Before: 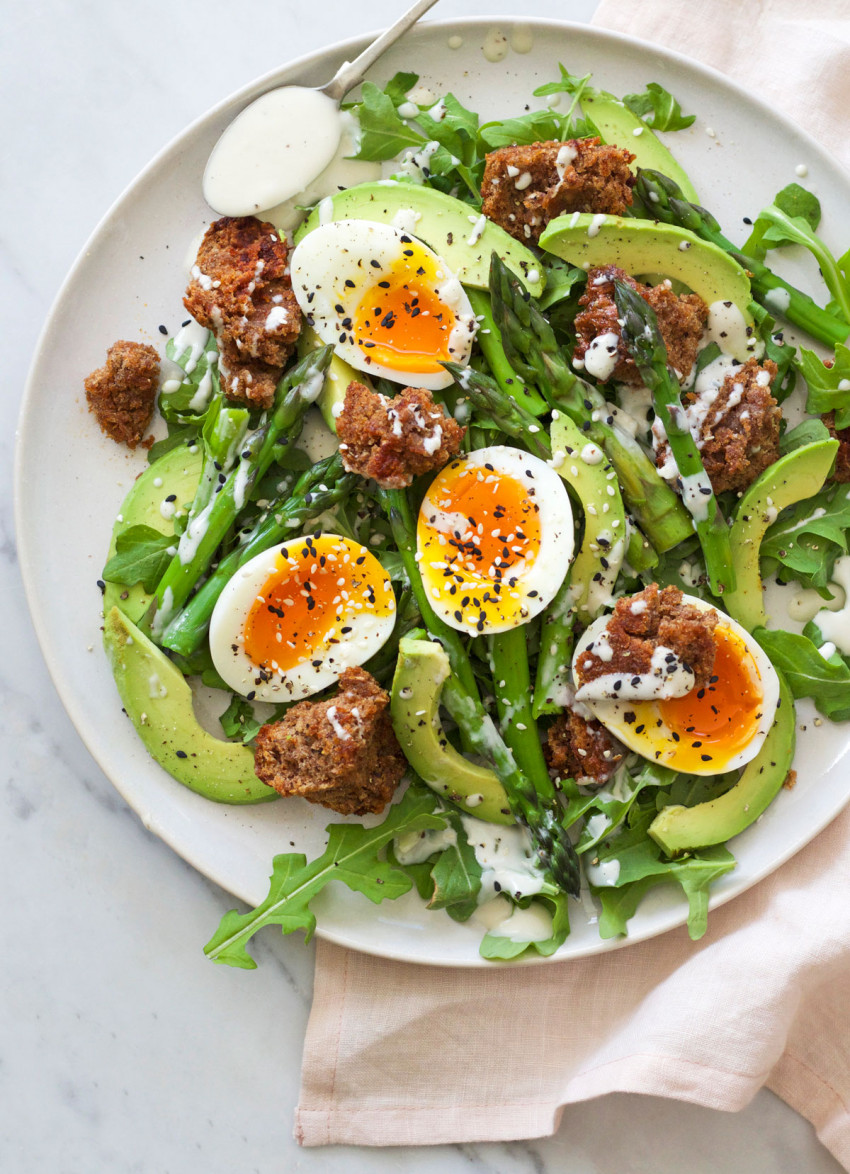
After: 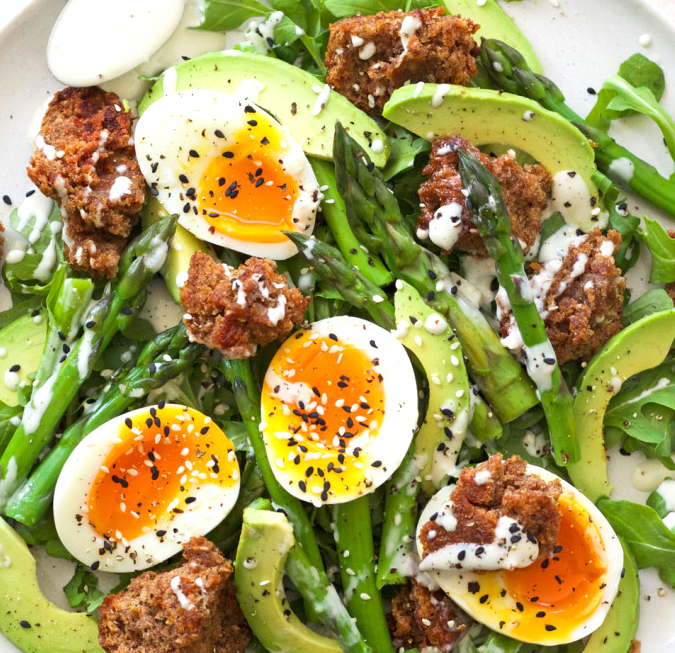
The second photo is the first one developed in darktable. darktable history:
crop: left 18.38%, top 11.092%, right 2.134%, bottom 33.217%
white balance: emerald 1
exposure: exposure 0.3 EV, compensate highlight preservation false
